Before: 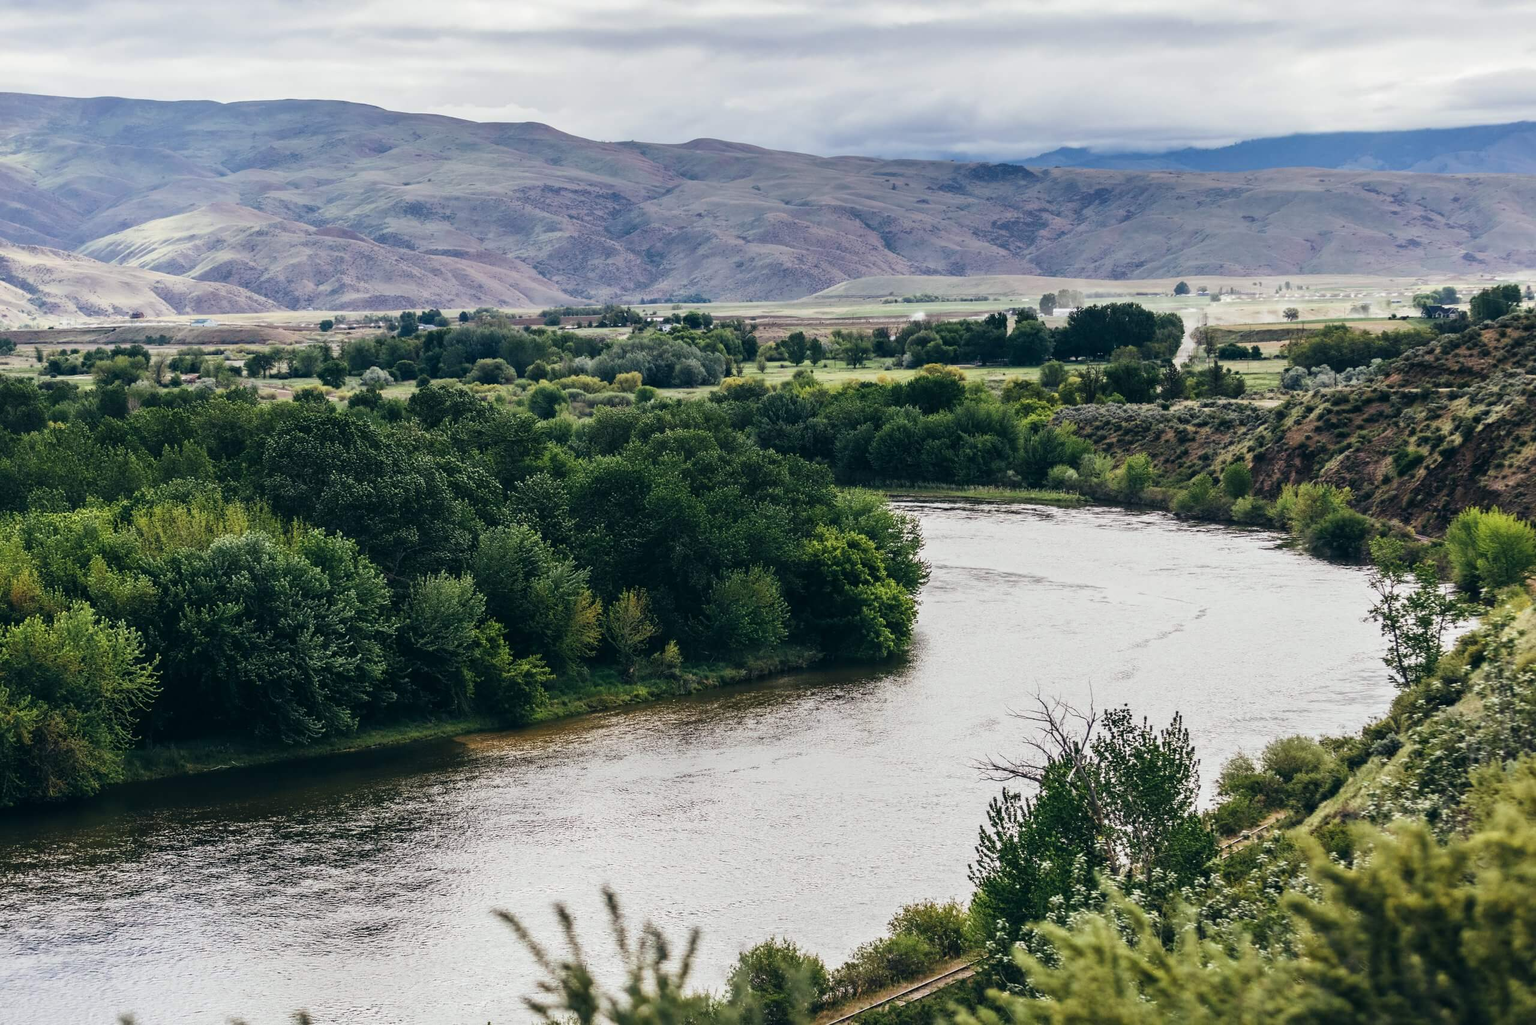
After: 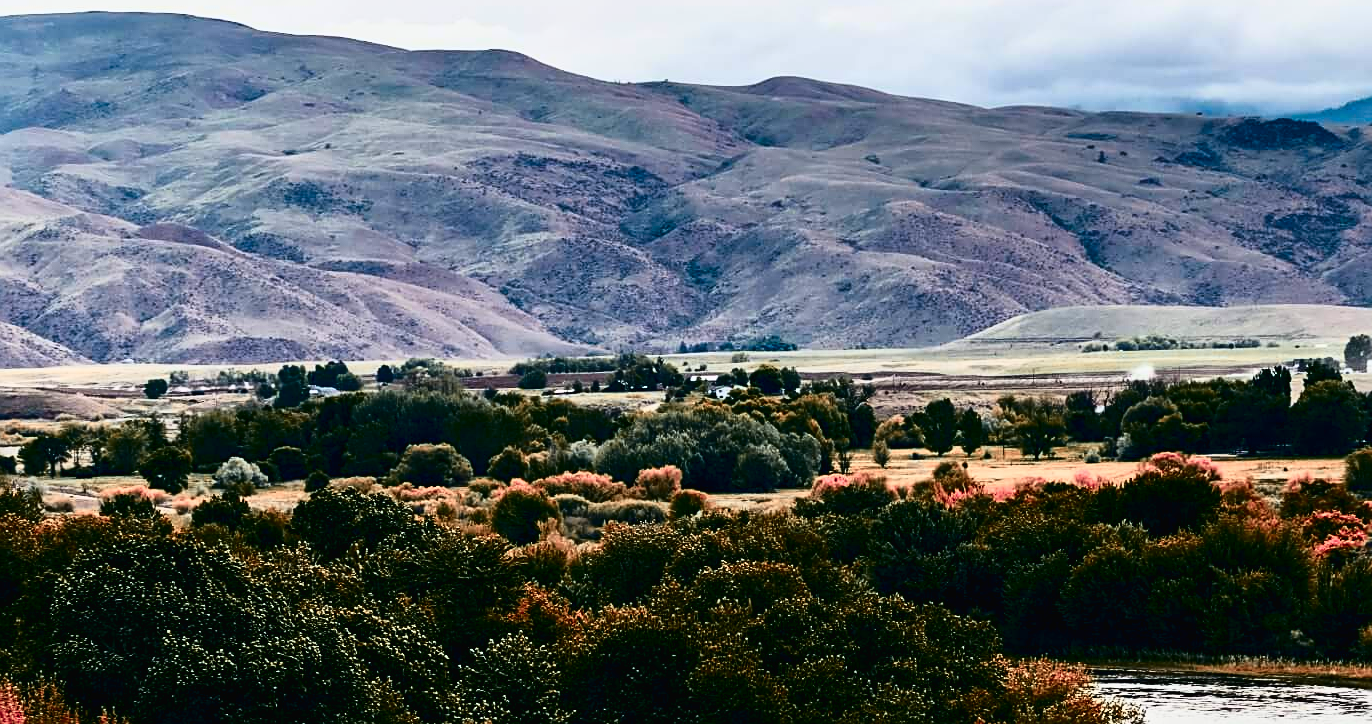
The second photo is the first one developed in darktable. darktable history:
color zones: curves: ch2 [(0, 0.488) (0.143, 0.417) (0.286, 0.212) (0.429, 0.179) (0.571, 0.154) (0.714, 0.415) (0.857, 0.495) (1, 0.488)]
sharpen: on, module defaults
exposure: black level correction 0.009, exposure -0.615 EV, compensate highlight preservation false
crop: left 15.185%, top 9.064%, right 31.195%, bottom 48.527%
tone curve: curves: ch0 [(0, 0.013) (0.198, 0.175) (0.512, 0.582) (0.625, 0.754) (0.81, 0.934) (1, 1)], color space Lab, independent channels, preserve colors none
contrast brightness saturation: brightness -0.254, saturation 0.199
base curve: curves: ch0 [(0, 0) (0.028, 0.03) (0.121, 0.232) (0.46, 0.748) (0.859, 0.968) (1, 1)]
